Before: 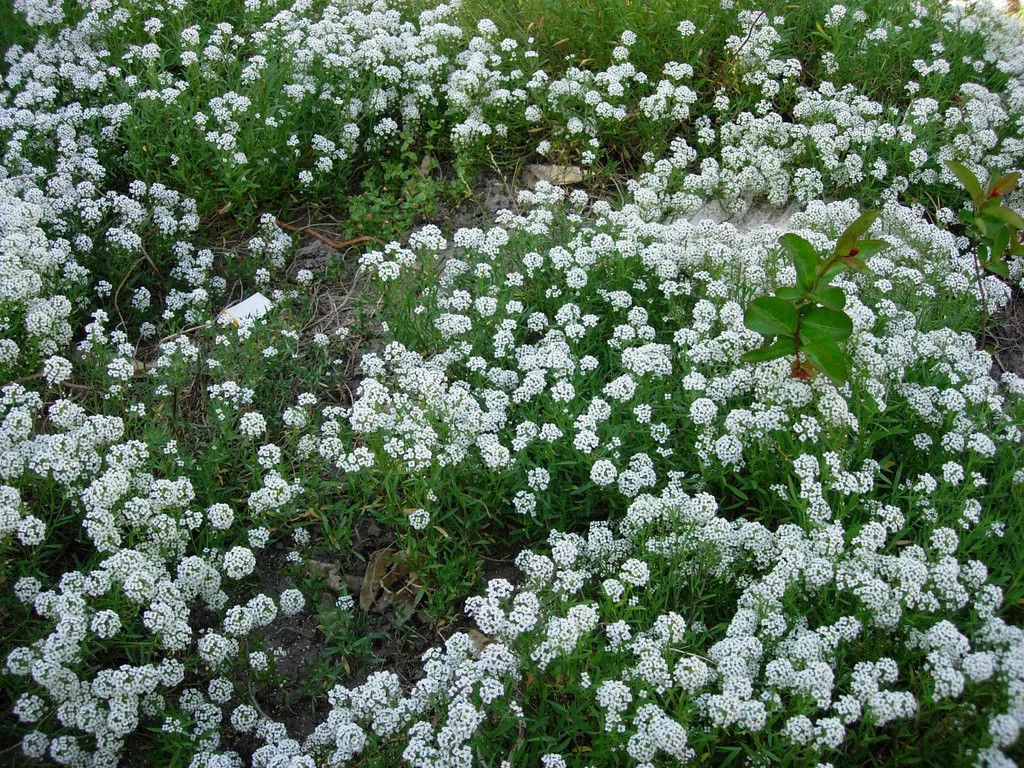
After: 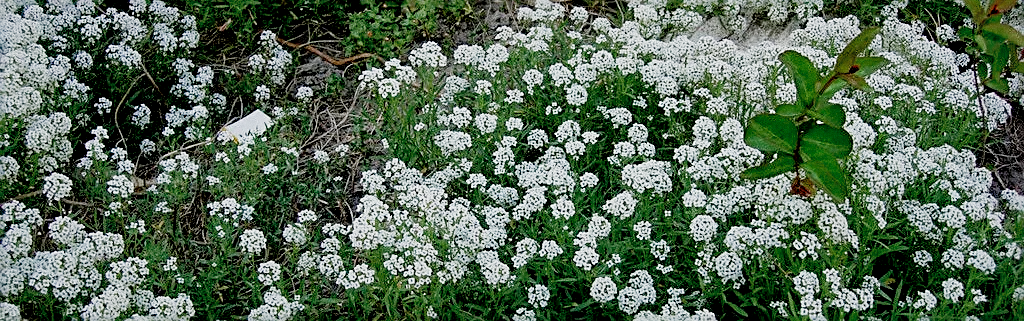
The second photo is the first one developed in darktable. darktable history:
grain: coarseness 7.08 ISO, strength 21.67%, mid-tones bias 59.58%
exposure: black level correction 0.012, compensate highlight preservation false
shadows and highlights: on, module defaults
crop and rotate: top 23.84%, bottom 34.294%
color zones: curves: ch0 [(0, 0.5) (0.143, 0.5) (0.286, 0.5) (0.429, 0.504) (0.571, 0.5) (0.714, 0.509) (0.857, 0.5) (1, 0.5)]; ch1 [(0, 0.425) (0.143, 0.425) (0.286, 0.375) (0.429, 0.405) (0.571, 0.5) (0.714, 0.47) (0.857, 0.425) (1, 0.435)]; ch2 [(0, 0.5) (0.143, 0.5) (0.286, 0.5) (0.429, 0.517) (0.571, 0.5) (0.714, 0.51) (0.857, 0.5) (1, 0.5)]
filmic rgb: black relative exposure -16 EV, white relative exposure 5.31 EV, hardness 5.9, contrast 1.25, preserve chrominance no, color science v5 (2021)
local contrast: mode bilateral grid, contrast 100, coarseness 100, detail 165%, midtone range 0.2
sharpen: amount 0.6
